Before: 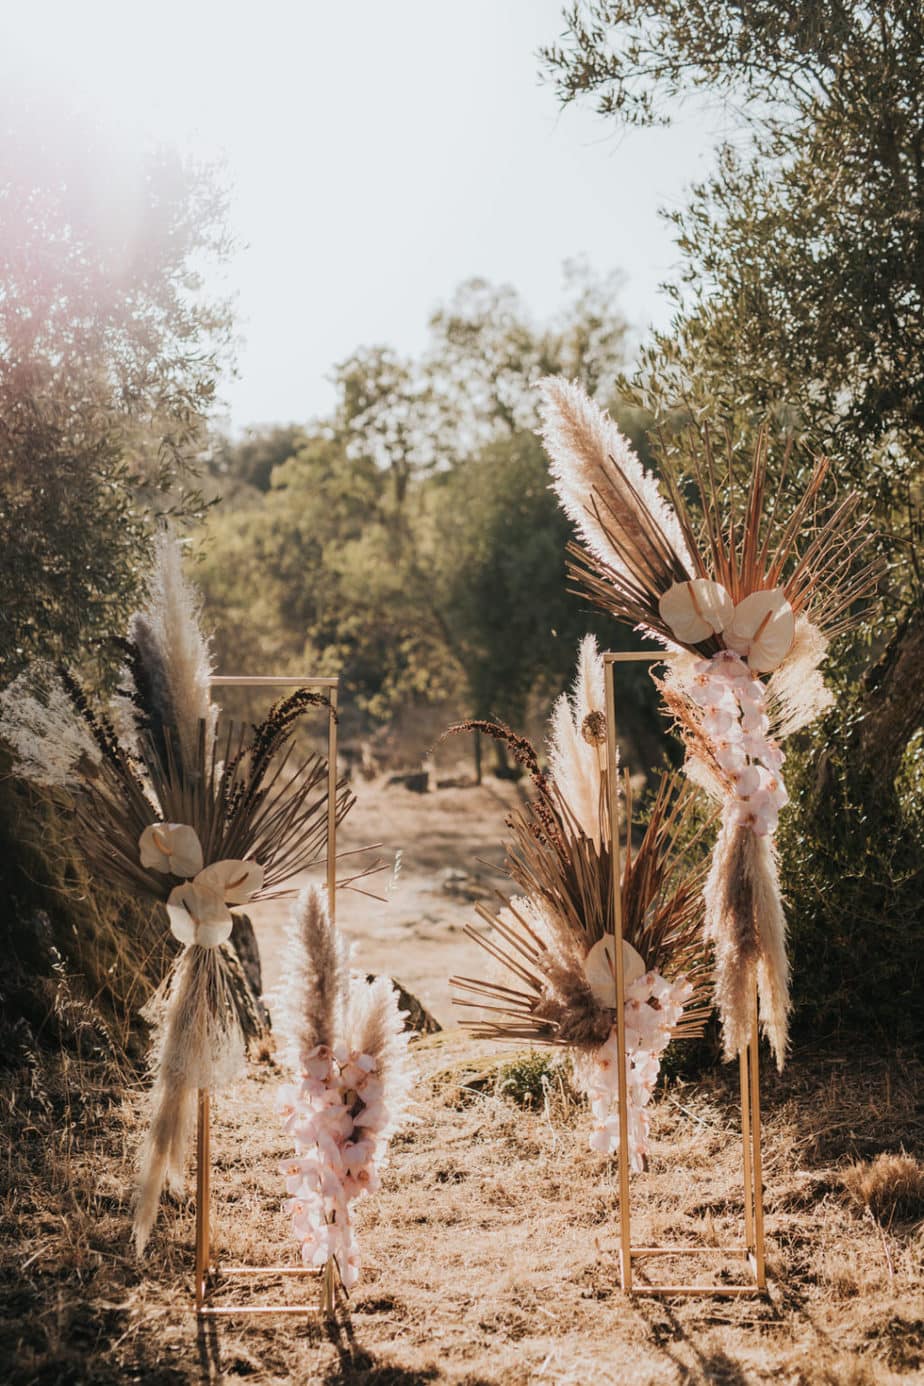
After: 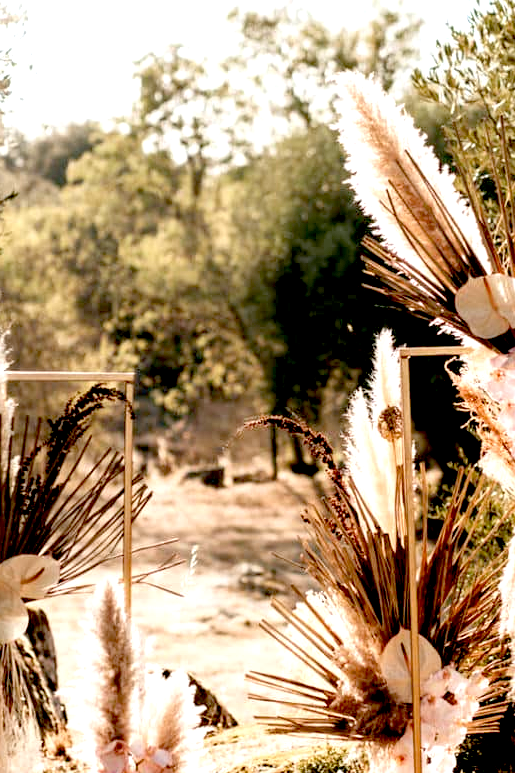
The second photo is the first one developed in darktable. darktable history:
crop and rotate: left 22.13%, top 22.054%, right 22.026%, bottom 22.102%
exposure: black level correction 0.035, exposure 0.9 EV, compensate highlight preservation false
